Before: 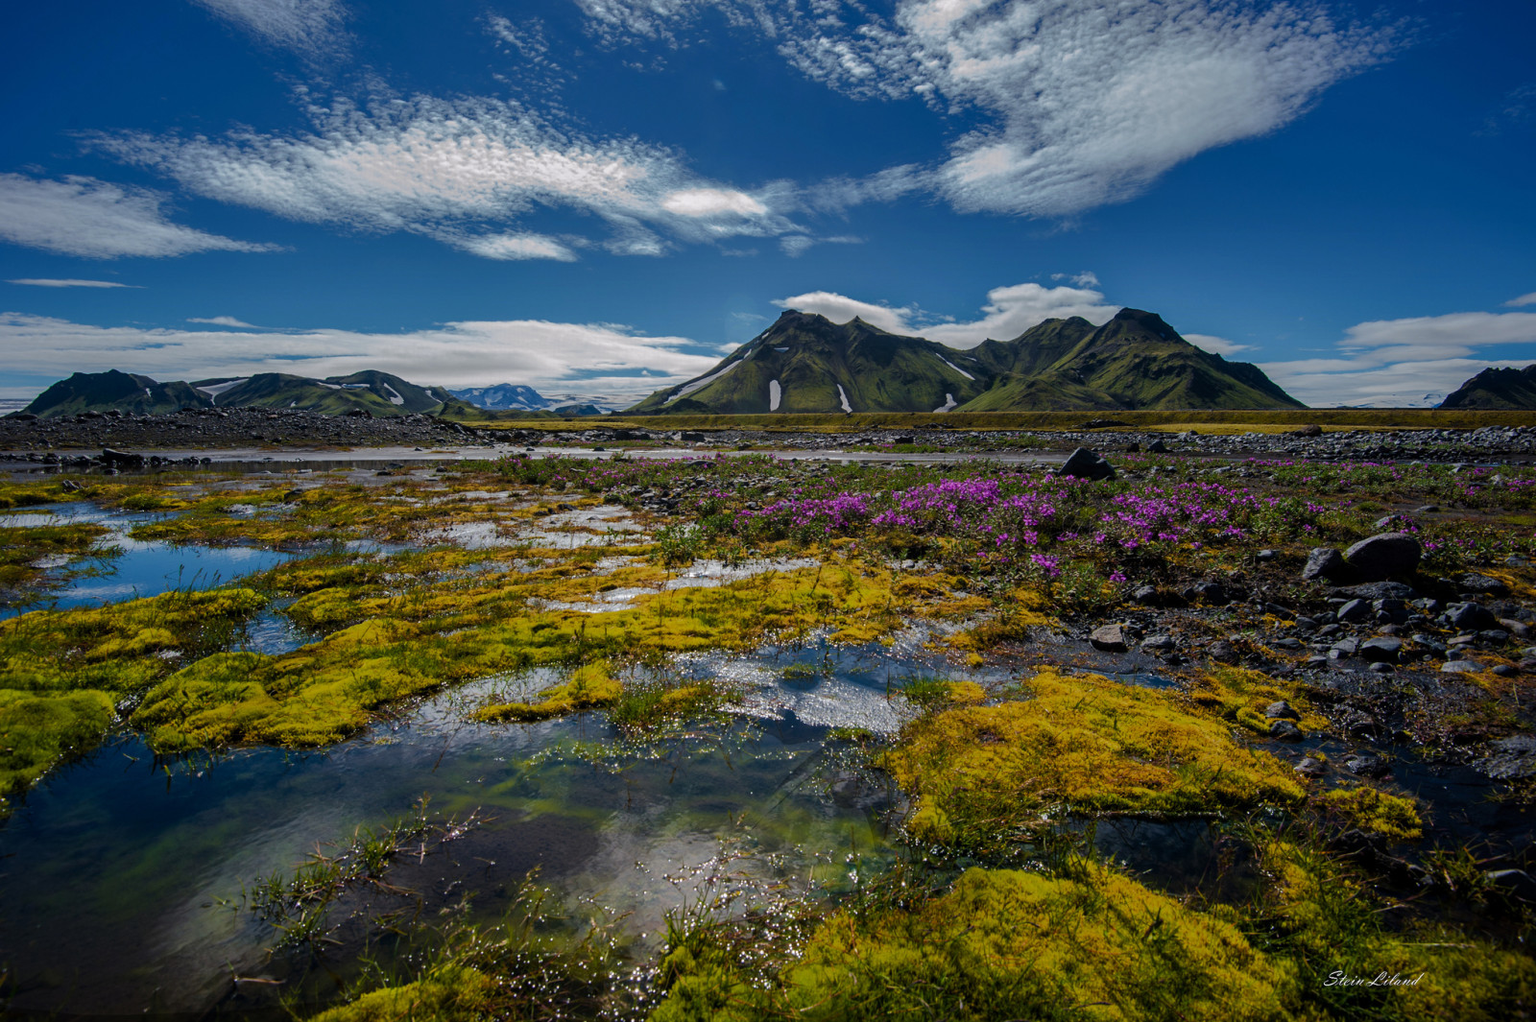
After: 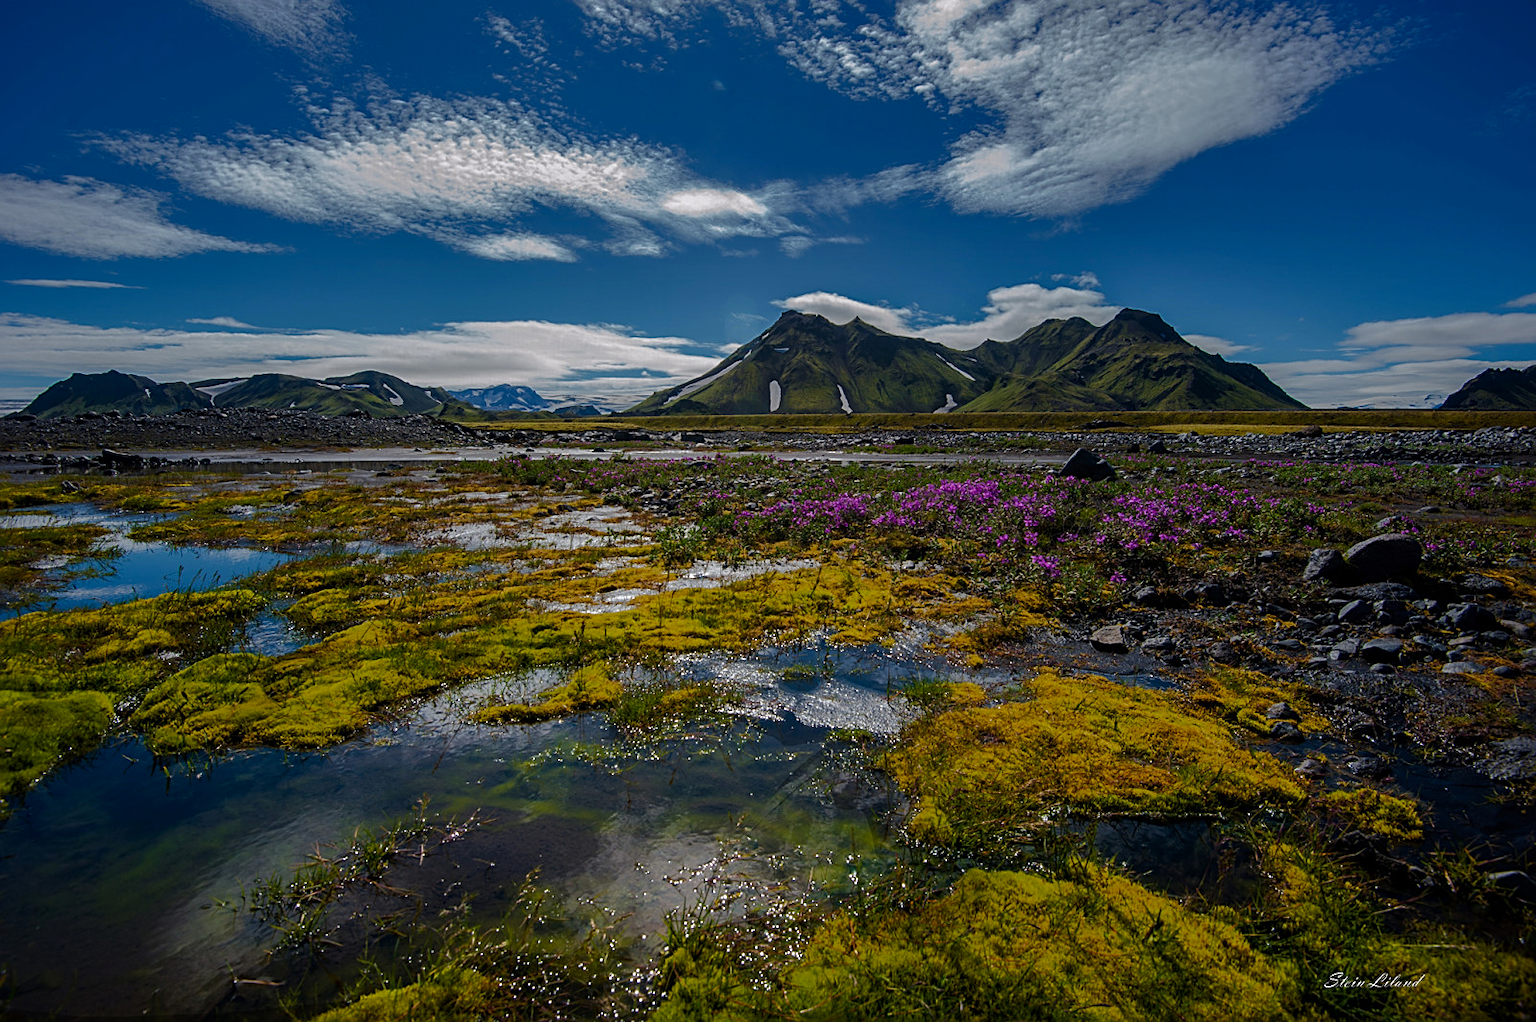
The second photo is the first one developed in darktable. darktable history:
crop and rotate: left 0.109%, bottom 0.001%
sharpen: on, module defaults
tone curve: curves: ch0 [(0, 0) (0.8, 0.757) (1, 1)], color space Lab, independent channels, preserve colors none
